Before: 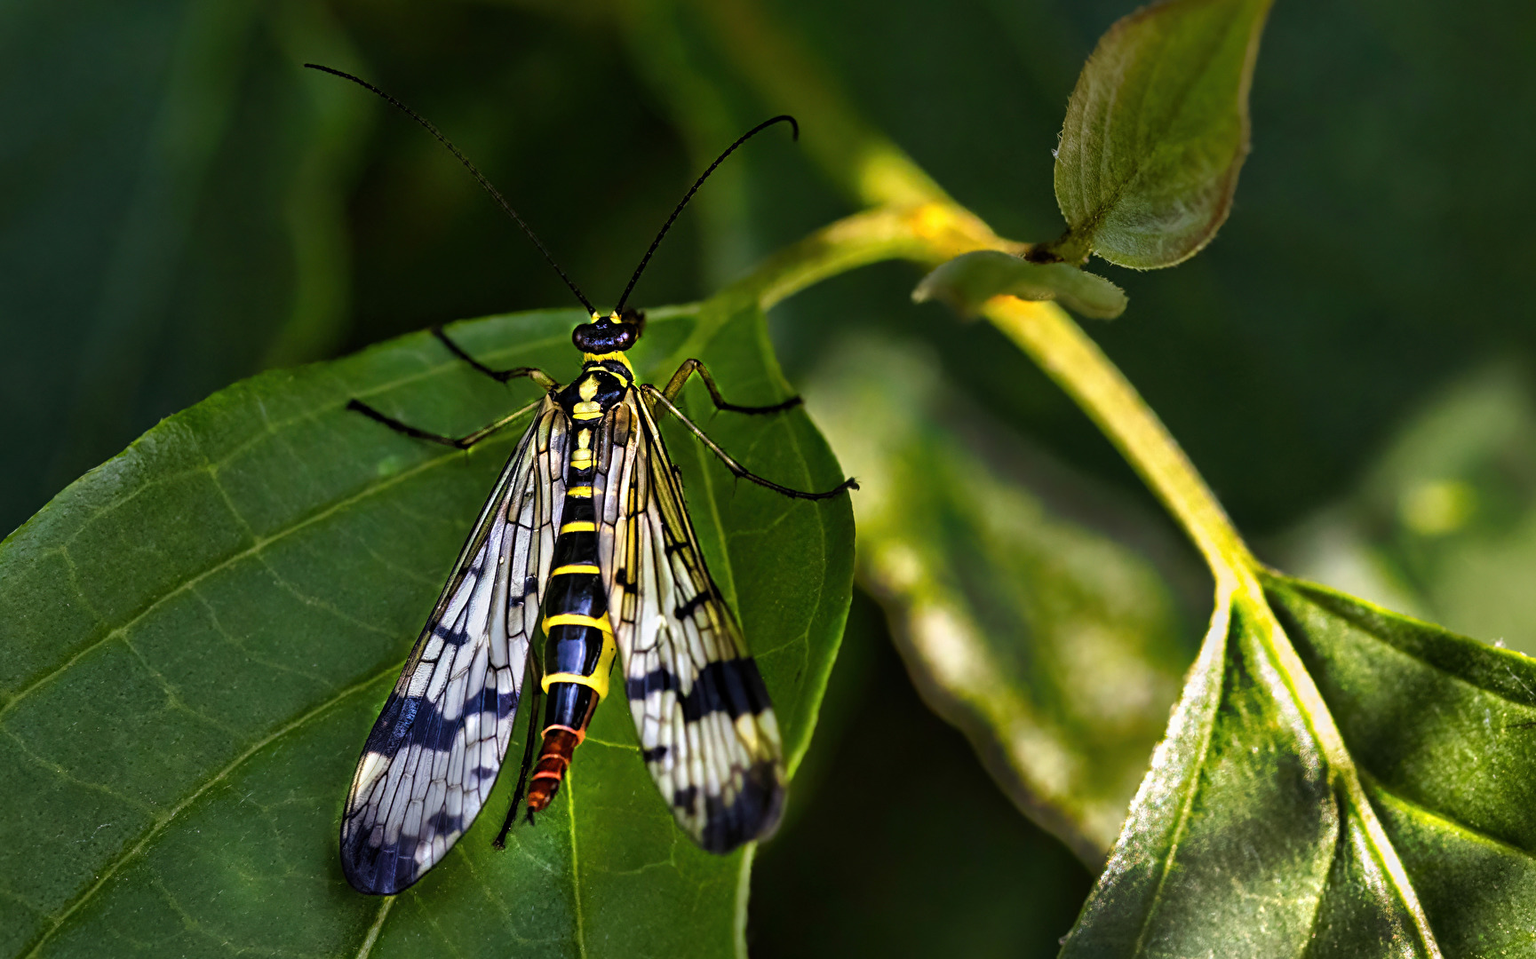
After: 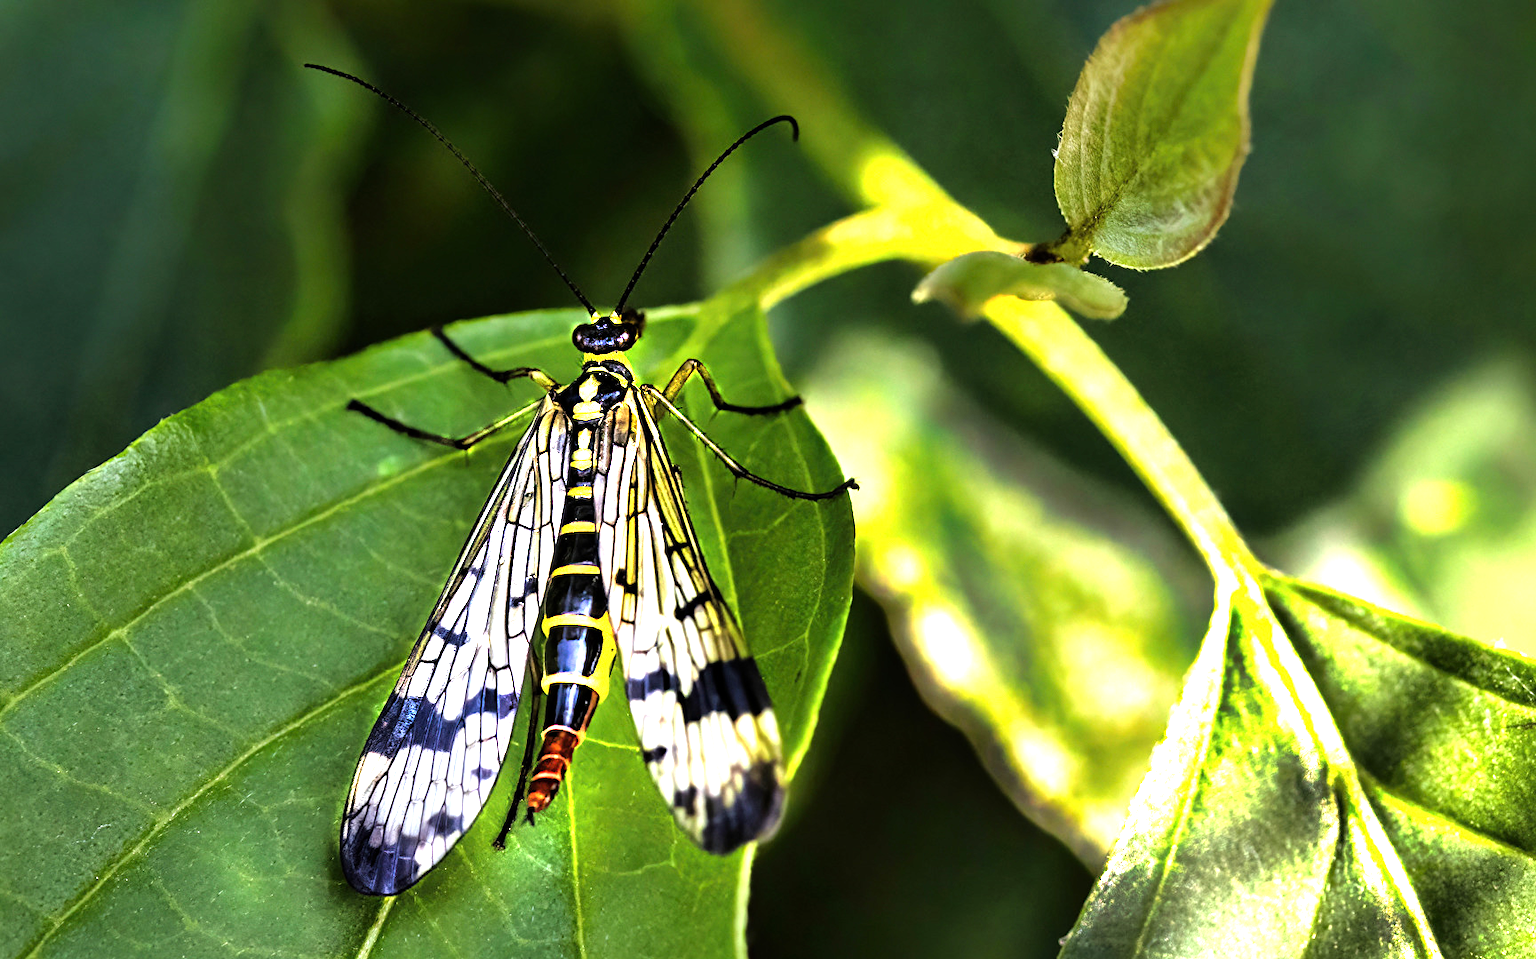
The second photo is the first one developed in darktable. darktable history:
exposure: exposure 0.951 EV, compensate highlight preservation false
tone equalizer: -8 EV -1.11 EV, -7 EV -1.04 EV, -6 EV -0.852 EV, -5 EV -0.561 EV, -3 EV 0.607 EV, -2 EV 0.879 EV, -1 EV 0.997 EV, +0 EV 1.07 EV
